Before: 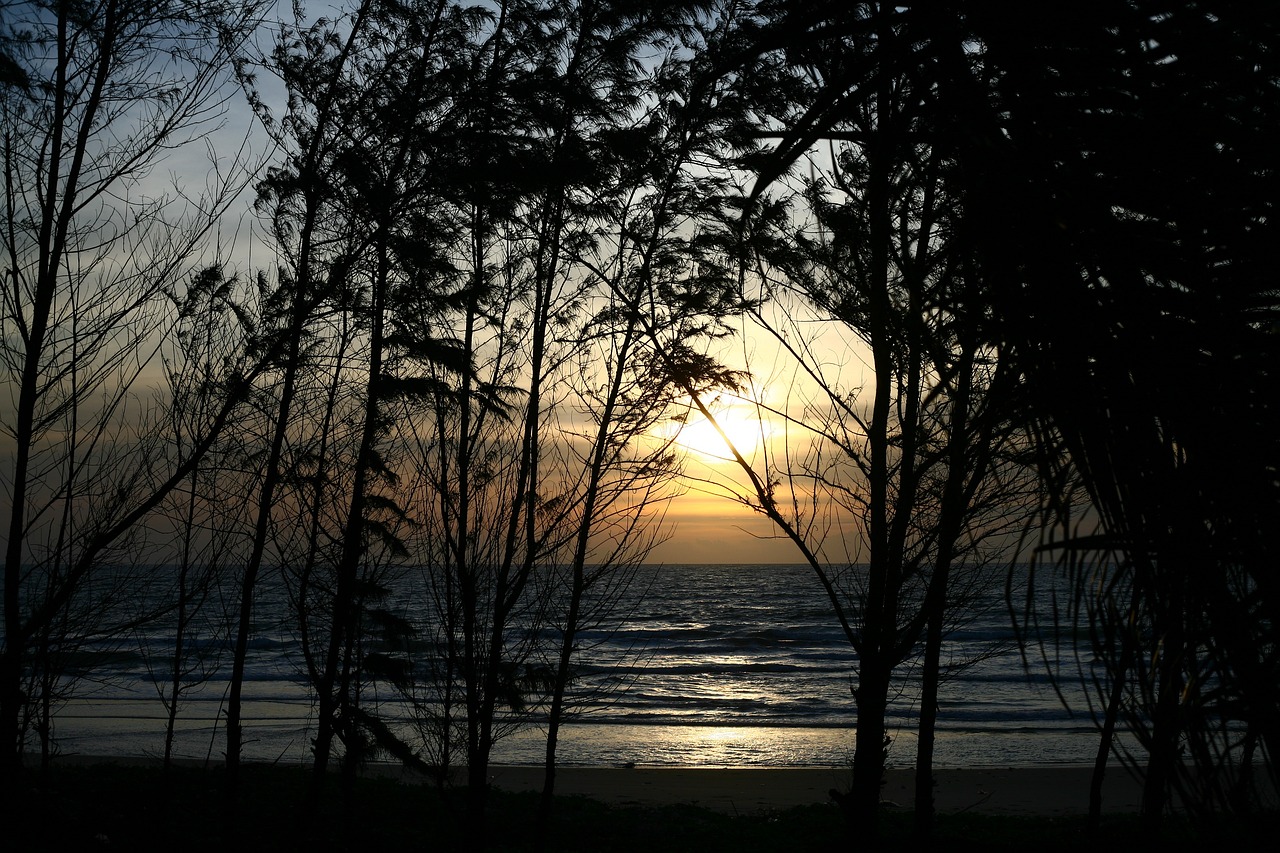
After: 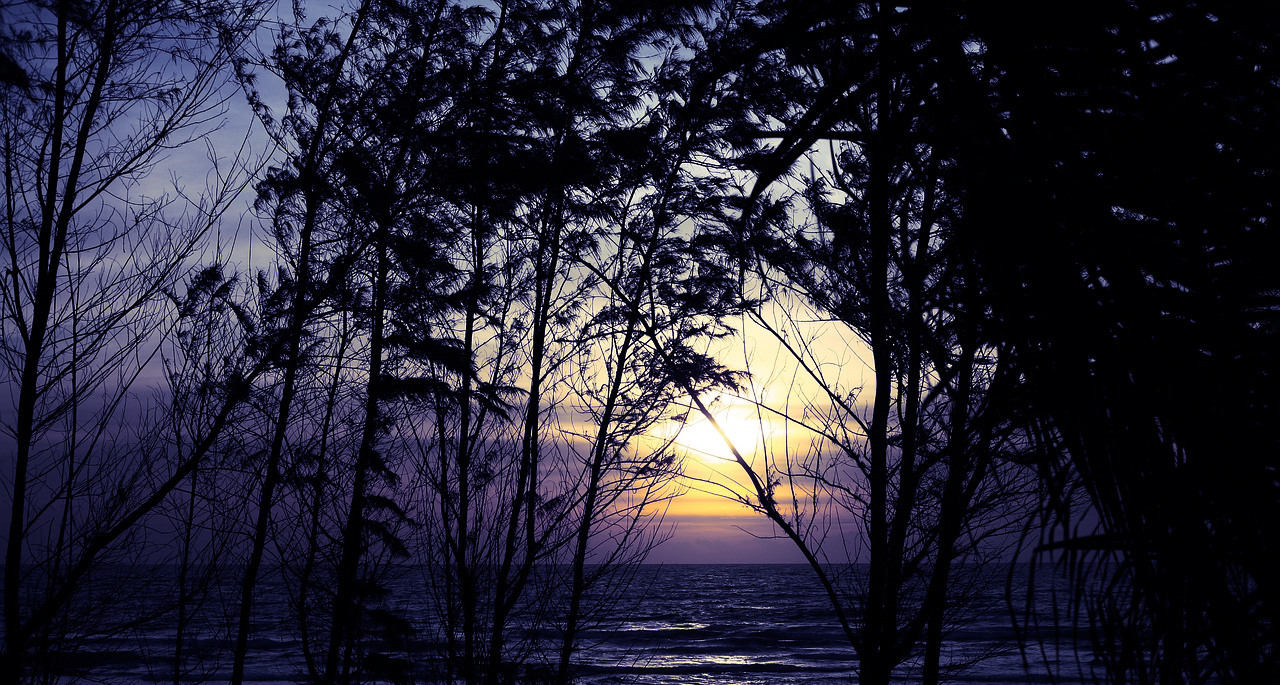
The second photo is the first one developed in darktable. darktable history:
split-toning: shadows › hue 242.67°, shadows › saturation 0.733, highlights › hue 45.33°, highlights › saturation 0.667, balance -53.304, compress 21.15%
crop: bottom 19.644%
